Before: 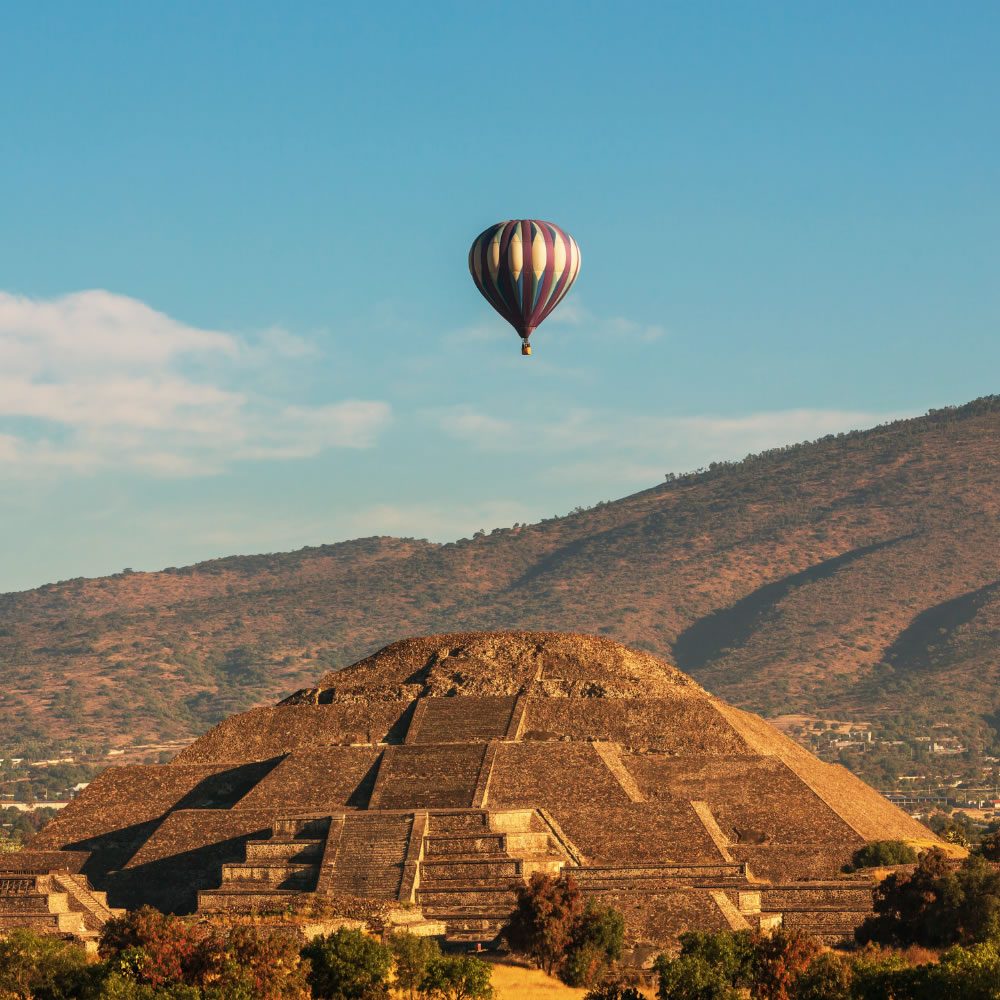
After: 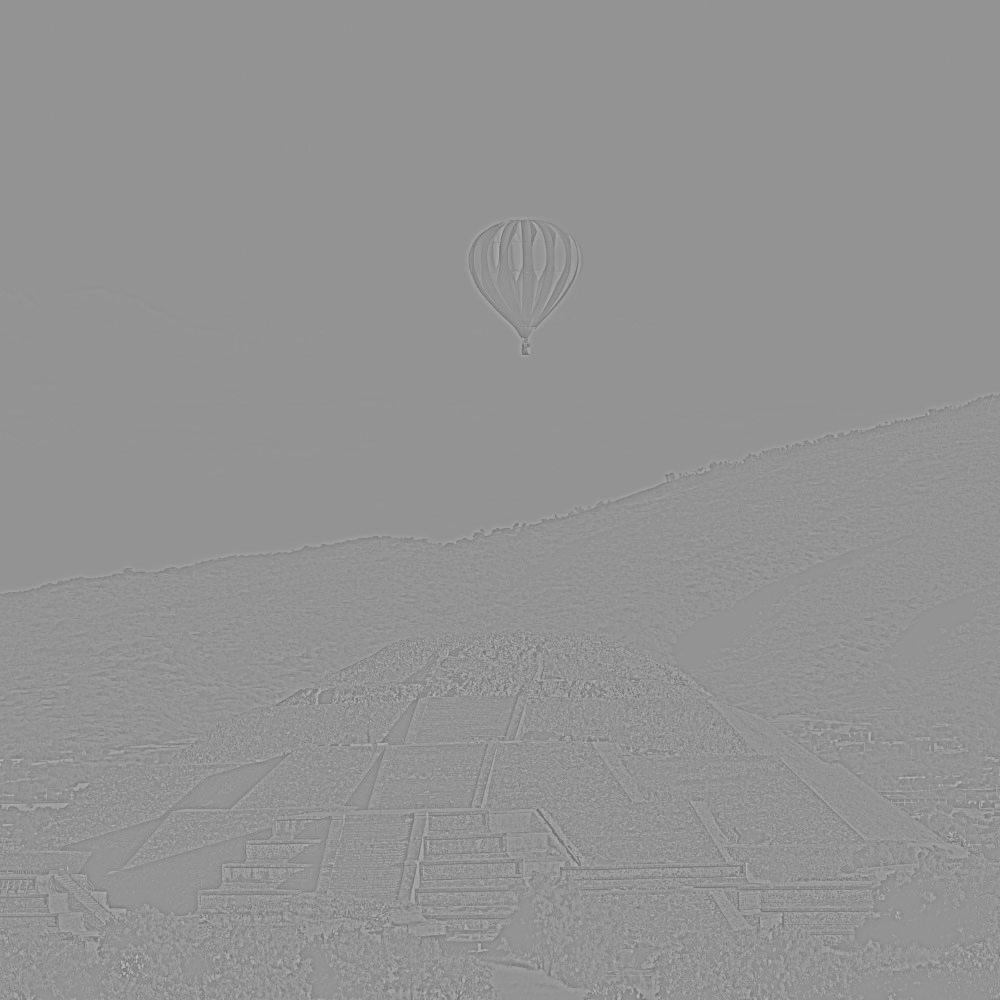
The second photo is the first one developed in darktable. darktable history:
base curve: curves: ch0 [(0, 0) (0.036, 0.025) (0.121, 0.166) (0.206, 0.329) (0.605, 0.79) (1, 1)], preserve colors none
exposure: exposure 0 EV, compensate highlight preservation false
highpass: sharpness 6%, contrast boost 7.63%
